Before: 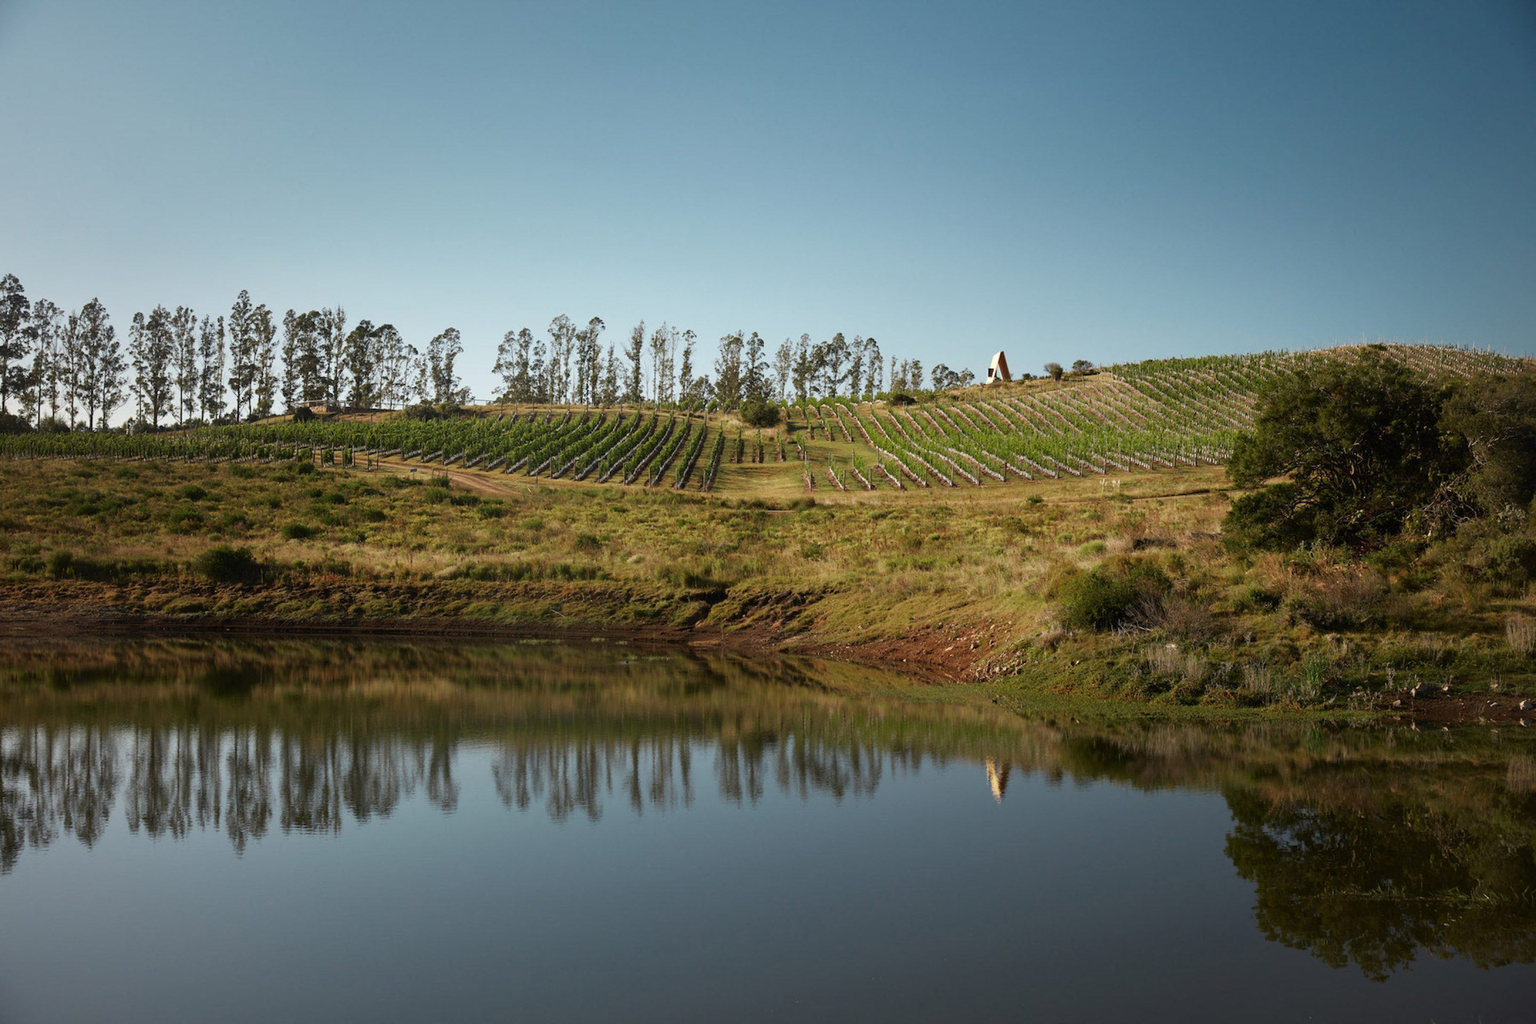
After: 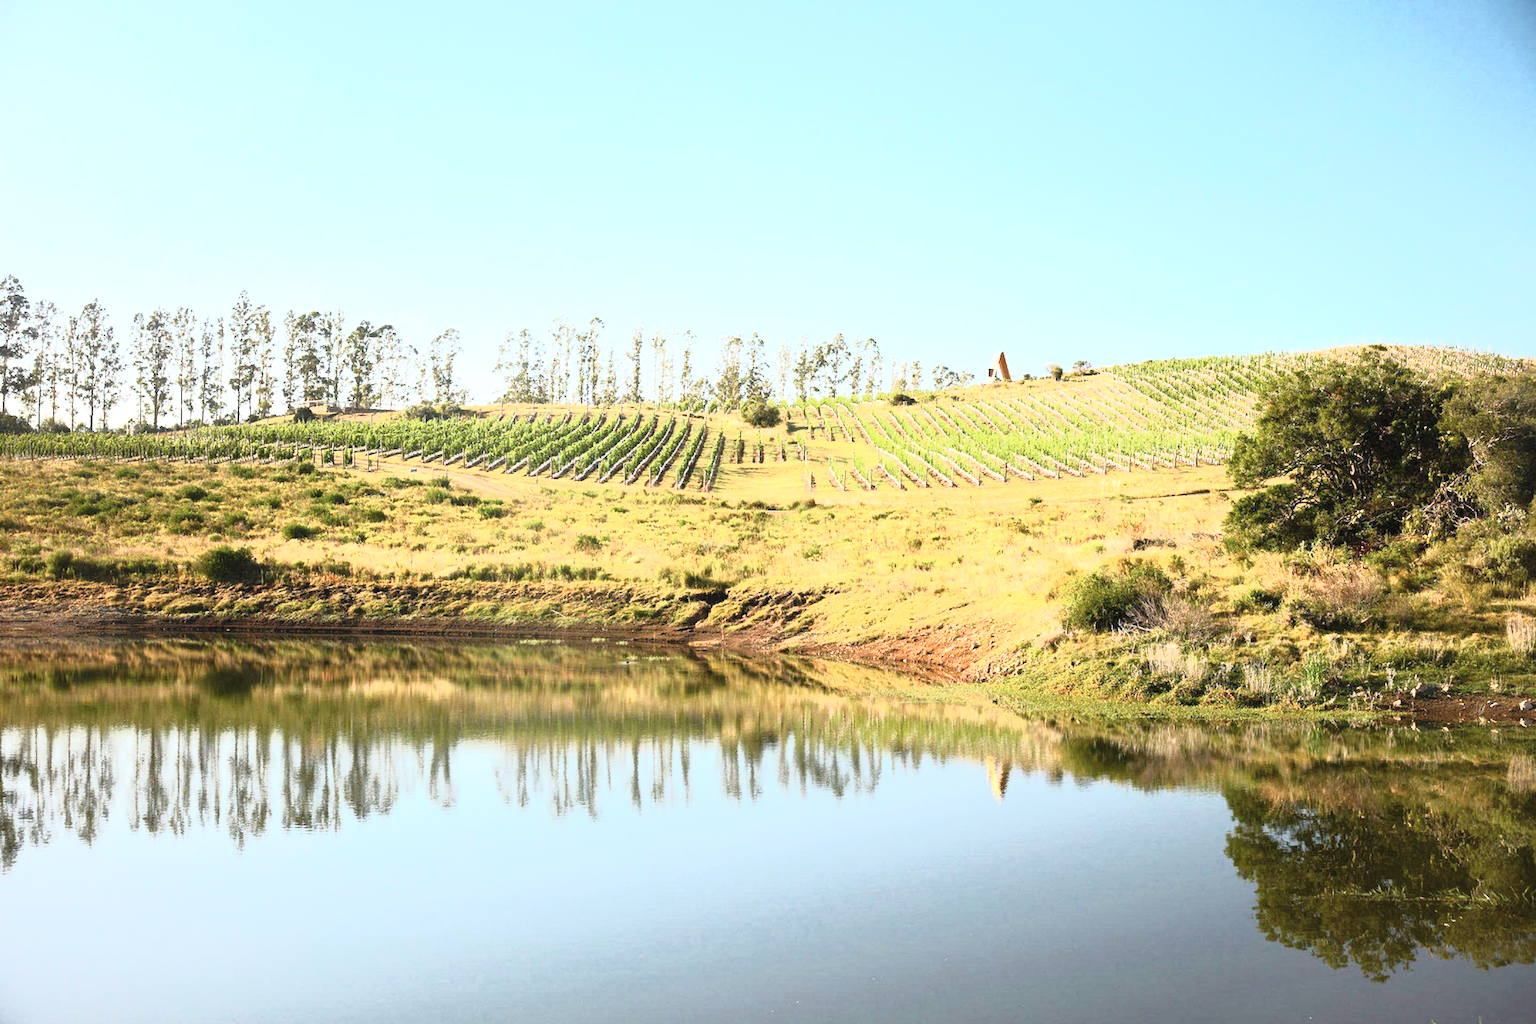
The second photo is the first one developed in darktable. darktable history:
tone curve: curves: ch0 [(0, 0) (0.003, 0.005) (0.011, 0.018) (0.025, 0.041) (0.044, 0.072) (0.069, 0.113) (0.1, 0.163) (0.136, 0.221) (0.177, 0.289) (0.224, 0.366) (0.277, 0.452) (0.335, 0.546) (0.399, 0.65) (0.468, 0.763) (0.543, 0.885) (0.623, 0.93) (0.709, 0.946) (0.801, 0.963) (0.898, 0.981) (1, 1)], color space Lab, independent channels, preserve colors none
color balance rgb: shadows lift › chroma 1.024%, shadows lift › hue 242.37°, perceptual saturation grading › global saturation 20%, perceptual saturation grading › highlights -25.266%, perceptual saturation grading › shadows 26.13%
exposure: black level correction 0, exposure 1 EV, compensate exposure bias true, compensate highlight preservation false
